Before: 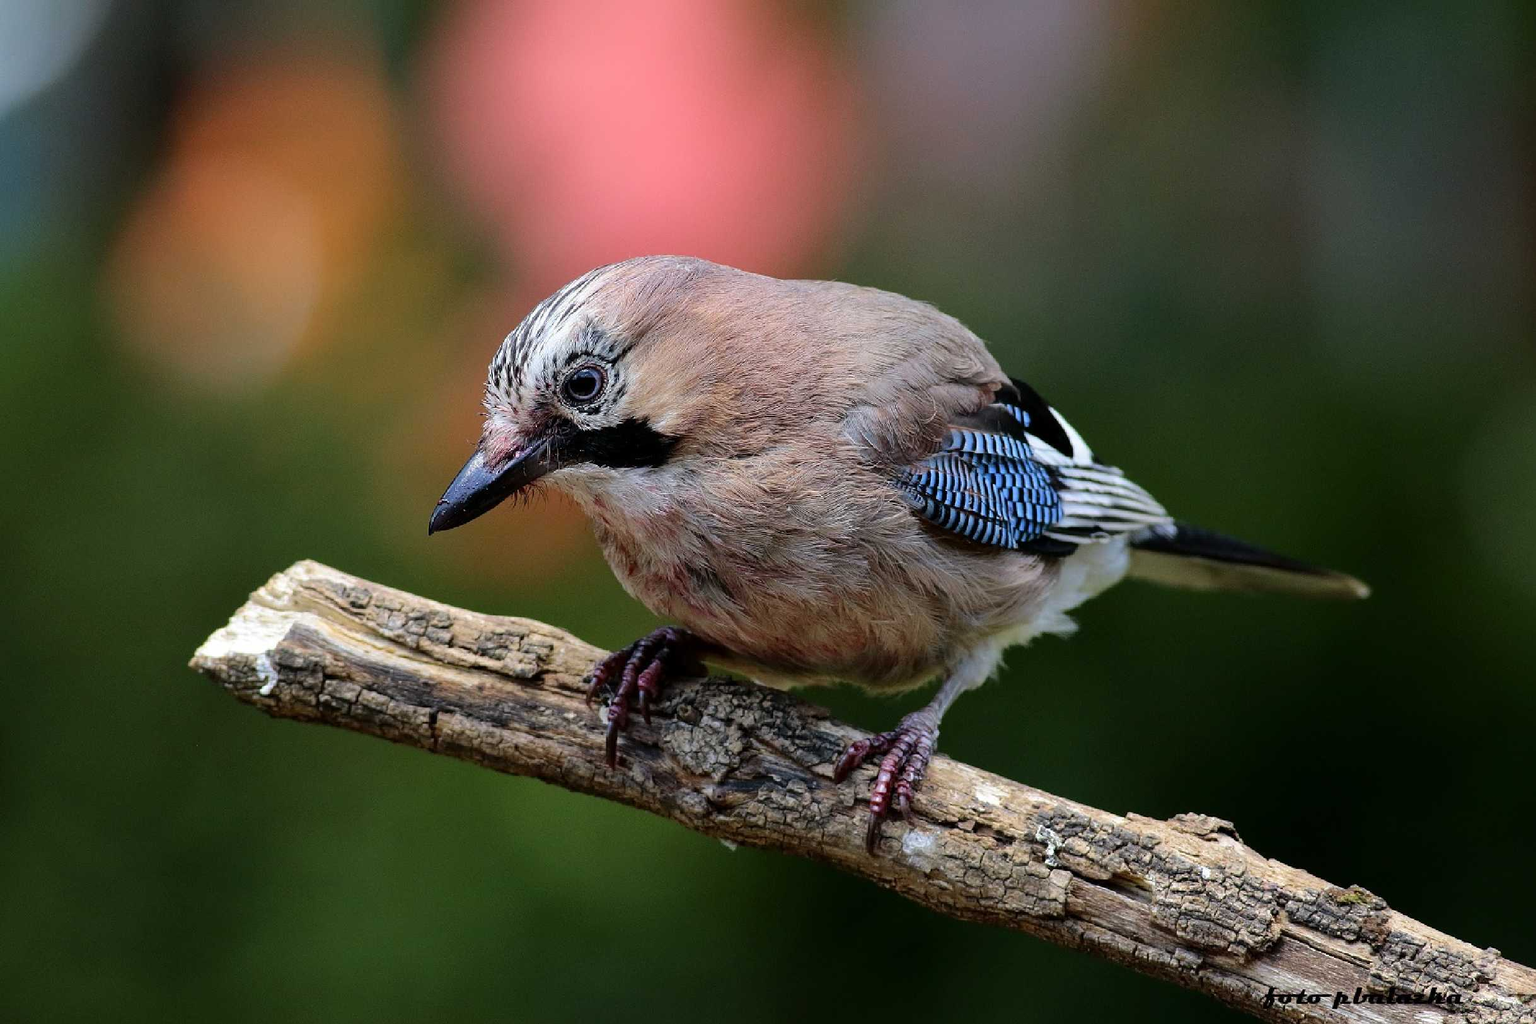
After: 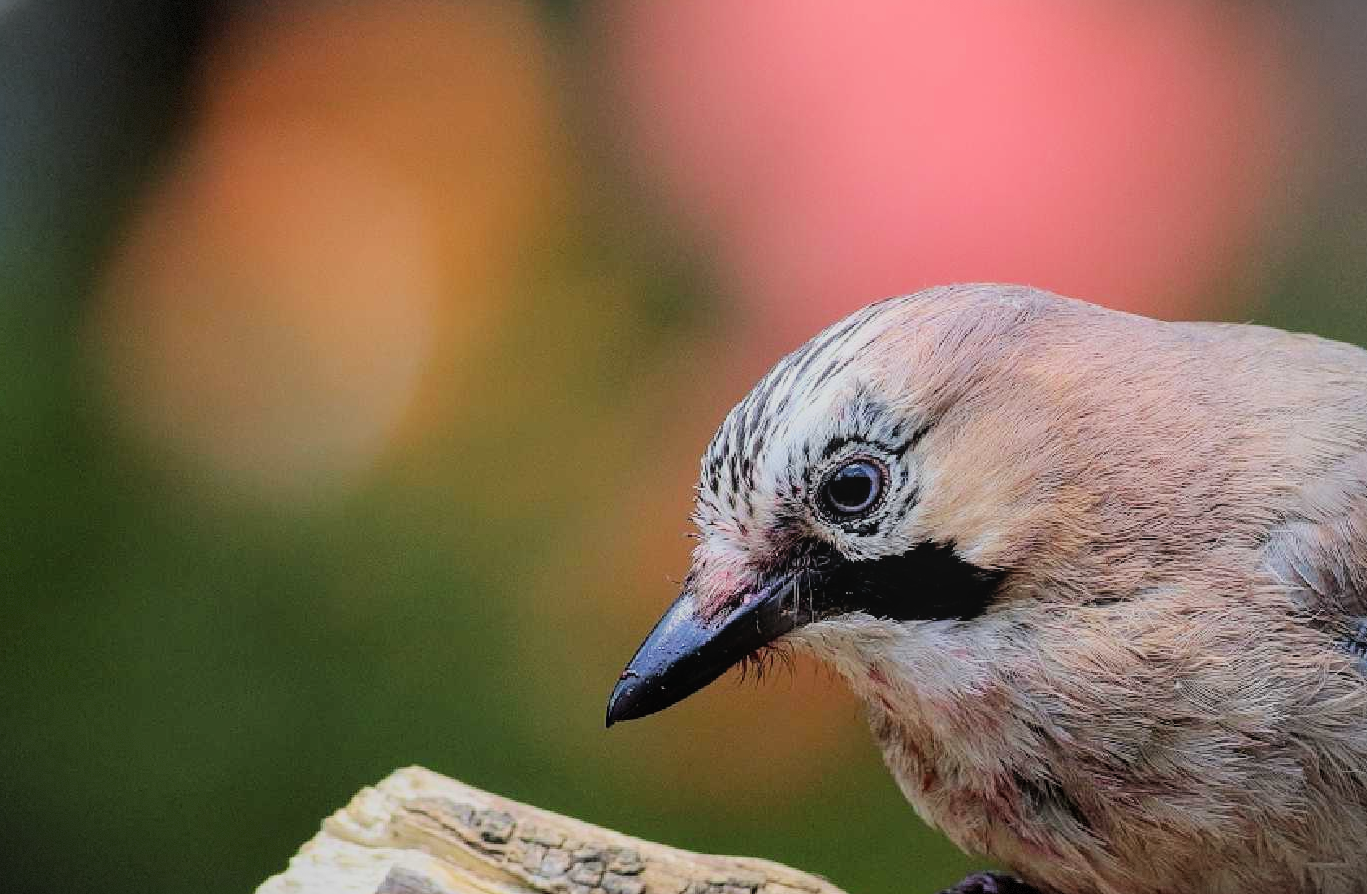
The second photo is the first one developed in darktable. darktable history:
crop and rotate: left 3.065%, top 7.582%, right 40.826%, bottom 37.373%
contrast equalizer: octaves 7, y [[0.526, 0.53, 0.532, 0.532, 0.53, 0.525], [0.5 ×6], [0.5 ×6], [0 ×6], [0 ×6]], mix -0.988
filmic rgb: black relative exposure -7.65 EV, white relative exposure 4.56 EV, threshold 5.98 EV, hardness 3.61, contrast 1.056, color science v6 (2022), enable highlight reconstruction true
local contrast: detail 110%
exposure: exposure 0.403 EV, compensate exposure bias true, compensate highlight preservation false
vignetting: fall-off start 100.05%, saturation -0.641, width/height ratio 1.303, dithering 8-bit output
